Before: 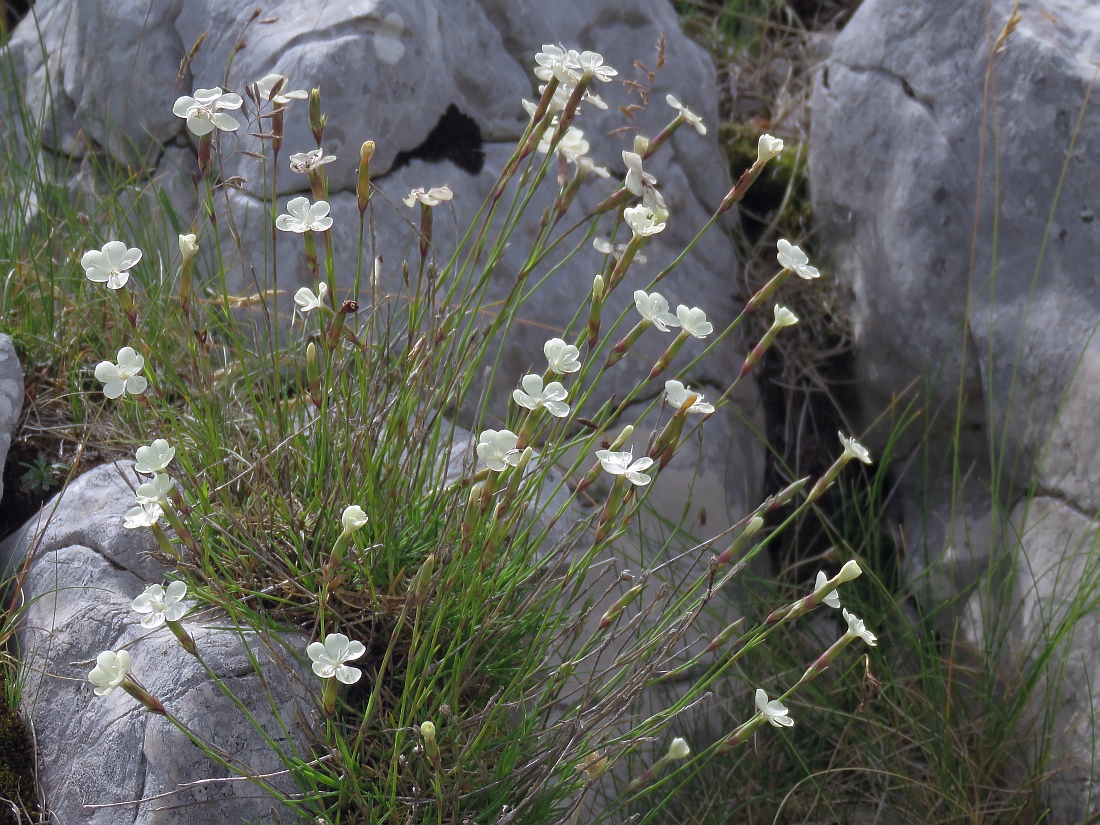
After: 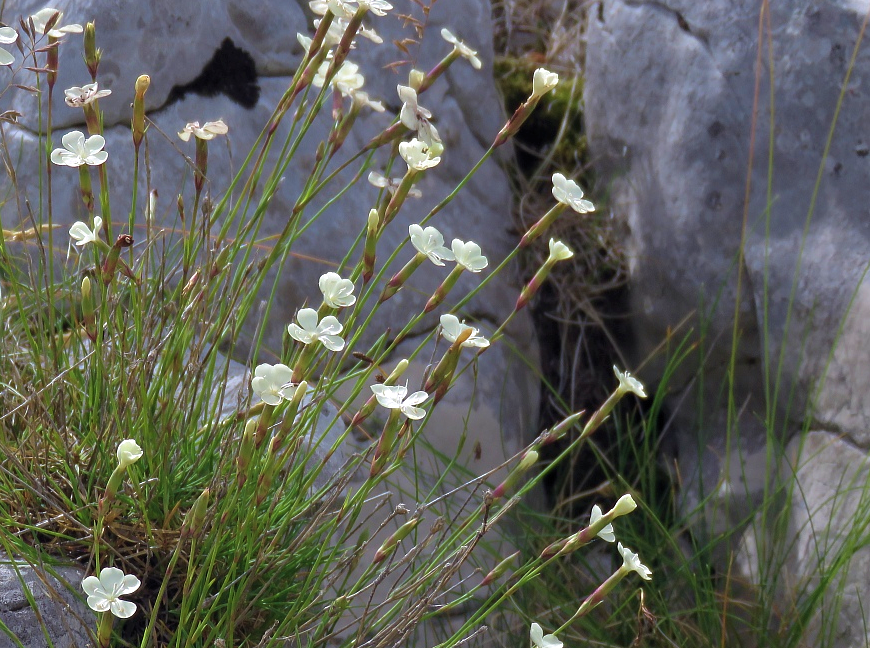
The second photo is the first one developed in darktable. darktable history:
levels: levels [0.016, 0.484, 0.953]
velvia: strength 39.31%
crop and rotate: left 20.479%, top 8.086%, right 0.411%, bottom 13.344%
